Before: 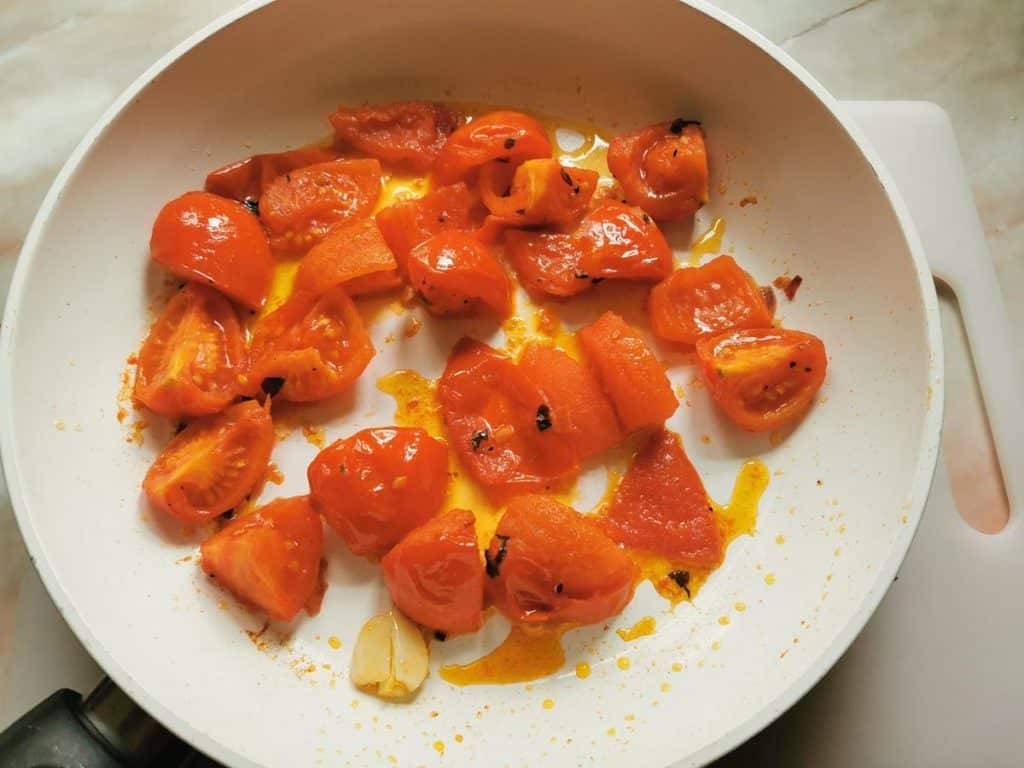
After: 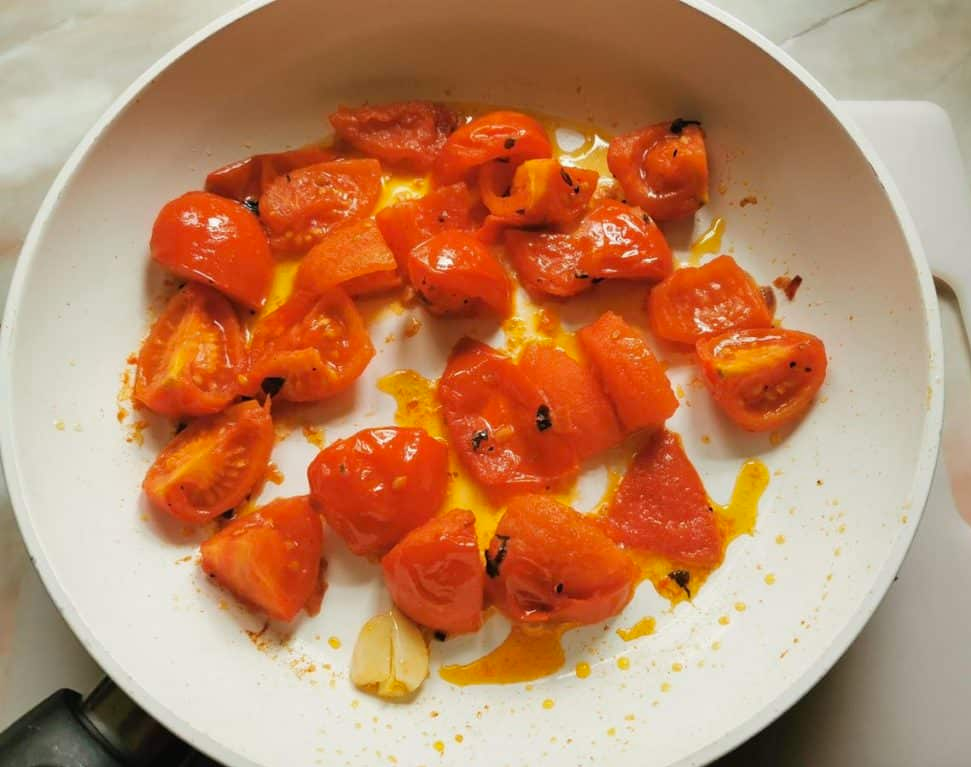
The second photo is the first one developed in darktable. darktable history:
crop and rotate: right 5.167%
vibrance: on, module defaults
